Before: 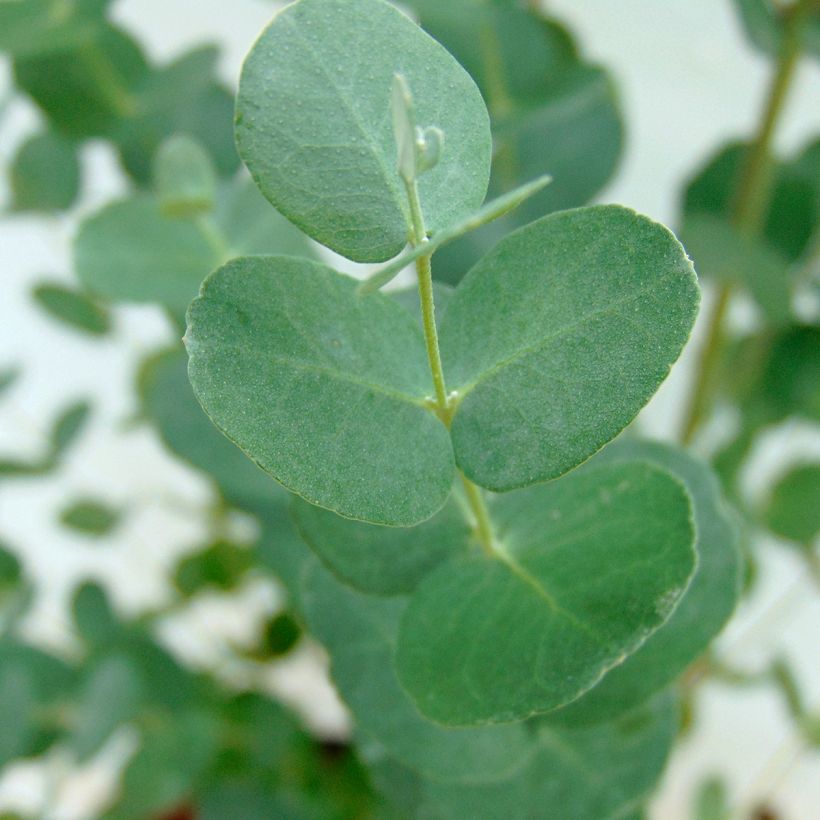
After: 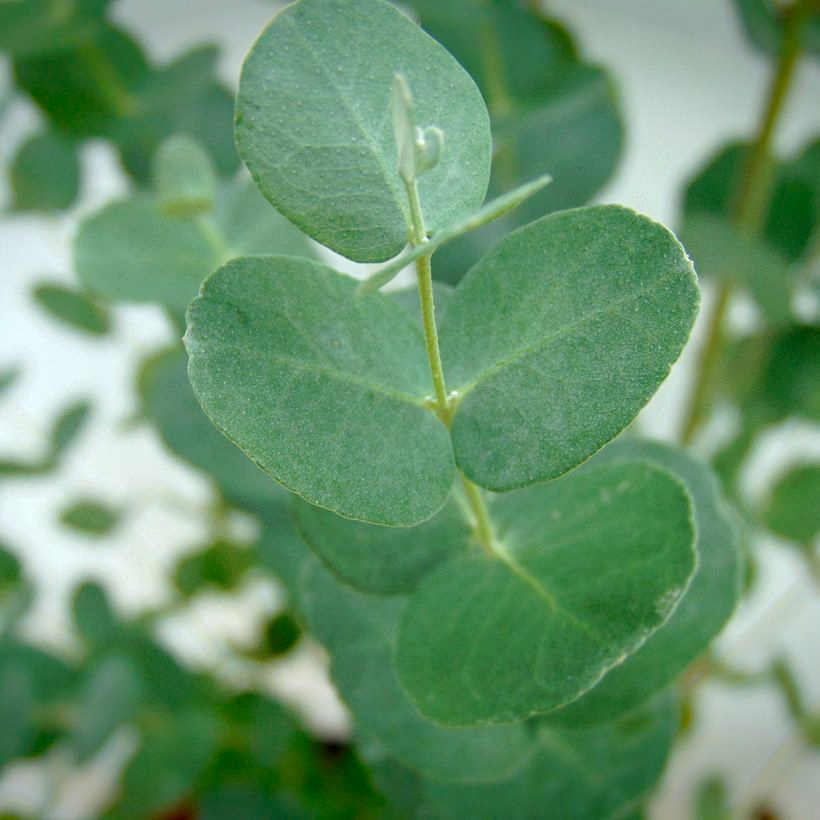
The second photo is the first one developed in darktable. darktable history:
vignetting: fall-off start 99.96%, saturation 0.386, width/height ratio 1.309, unbound false
local contrast: highlights 103%, shadows 101%, detail 119%, midtone range 0.2
